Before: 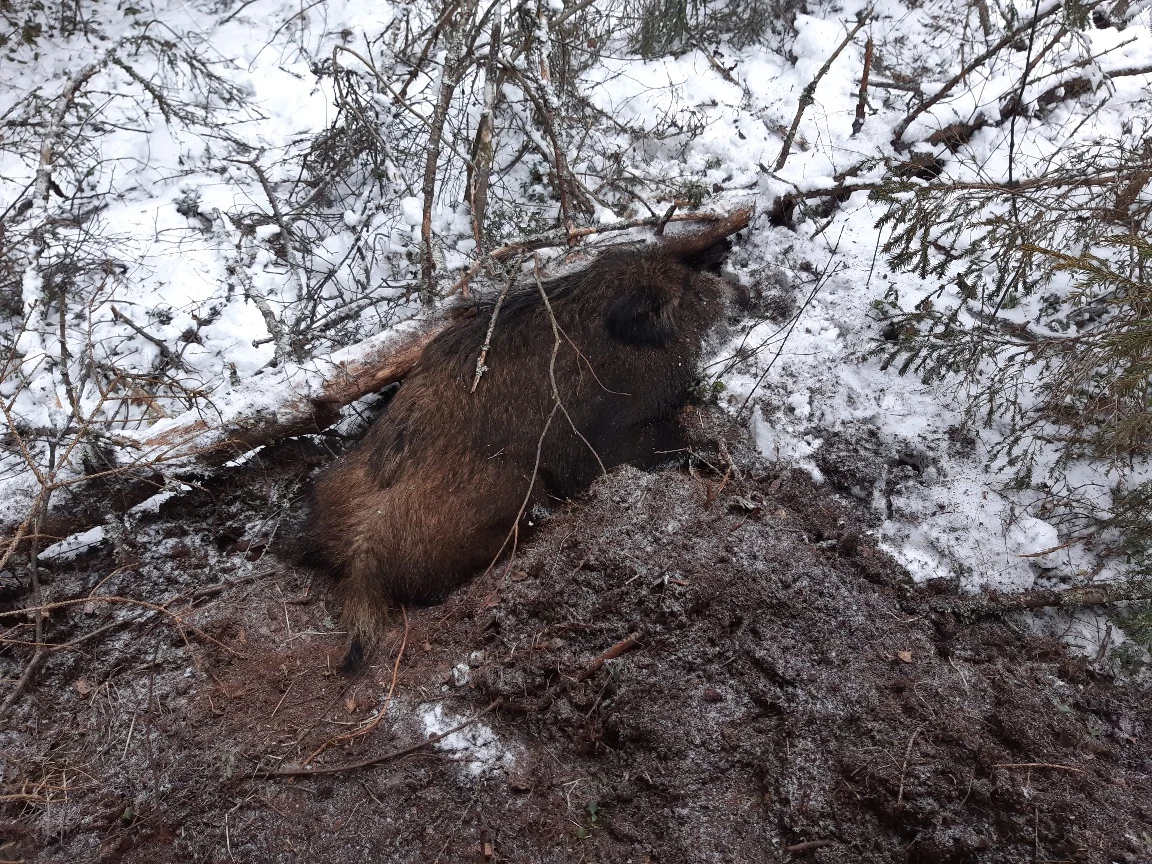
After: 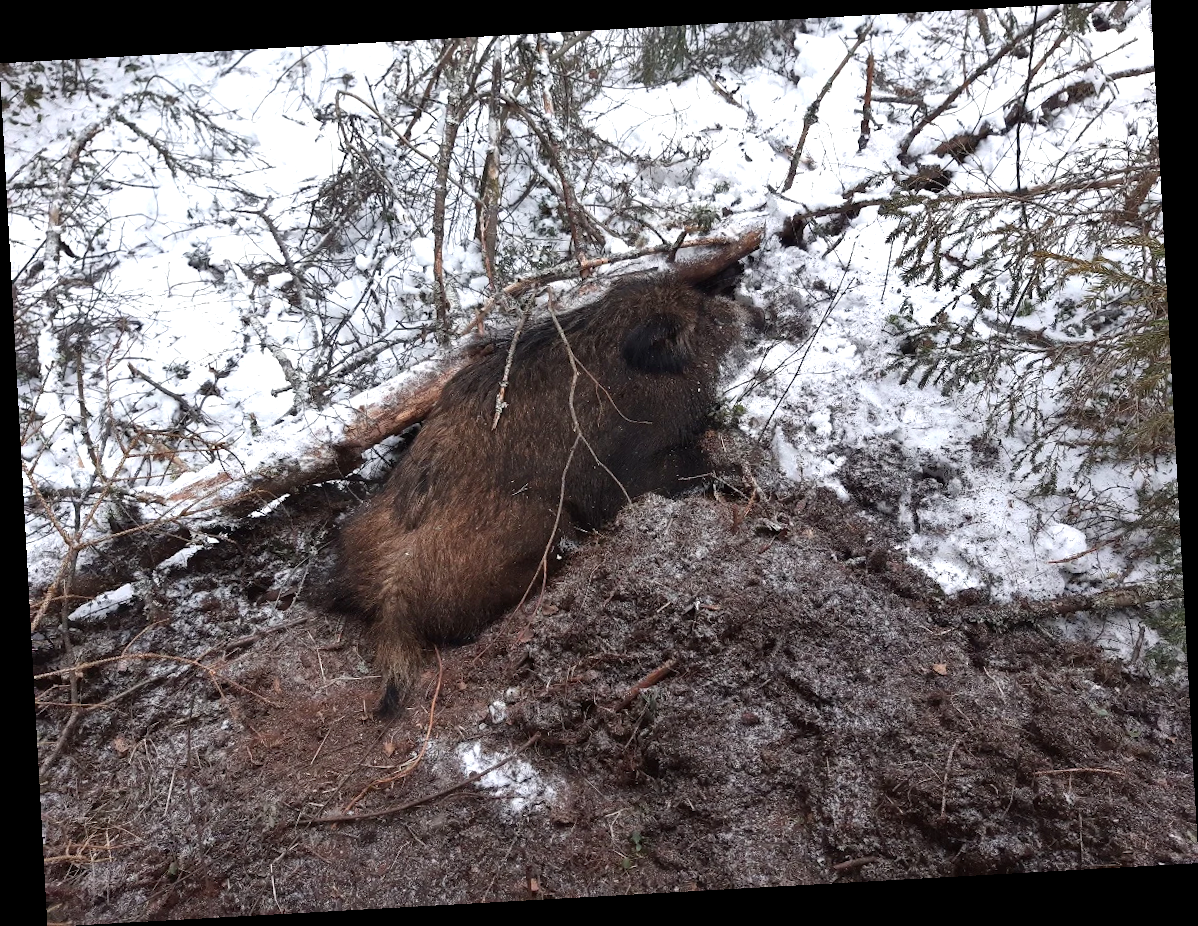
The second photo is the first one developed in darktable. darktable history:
exposure: exposure 0.4 EV, compensate highlight preservation false
rotate and perspective: rotation -3.18°, automatic cropping off
white balance: emerald 1
